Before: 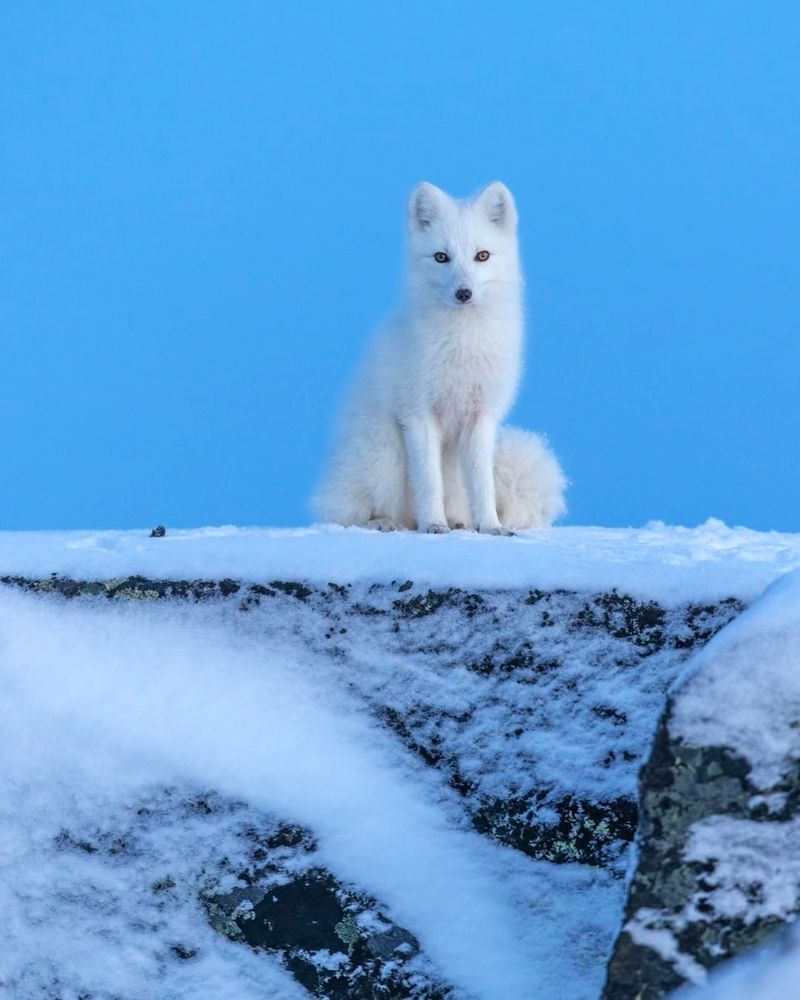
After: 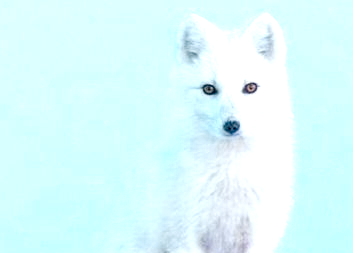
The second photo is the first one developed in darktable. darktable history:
exposure: black level correction 0.001, exposure 0.5 EV, compensate highlight preservation false
crop: left 29.043%, top 16.838%, right 26.777%, bottom 57.785%
color balance rgb: perceptual saturation grading › global saturation 20%, perceptual saturation grading › highlights -49.232%, perceptual saturation grading › shadows 24.51%, global vibrance 20%
color zones: curves: ch0 [(0.009, 0.528) (0.136, 0.6) (0.255, 0.586) (0.39, 0.528) (0.522, 0.584) (0.686, 0.736) (0.849, 0.561)]; ch1 [(0.045, 0.781) (0.14, 0.416) (0.257, 0.695) (0.442, 0.032) (0.738, 0.338) (0.818, 0.632) (0.891, 0.741) (1, 0.704)]; ch2 [(0, 0.667) (0.141, 0.52) (0.26, 0.37) (0.474, 0.432) (0.743, 0.286)]
